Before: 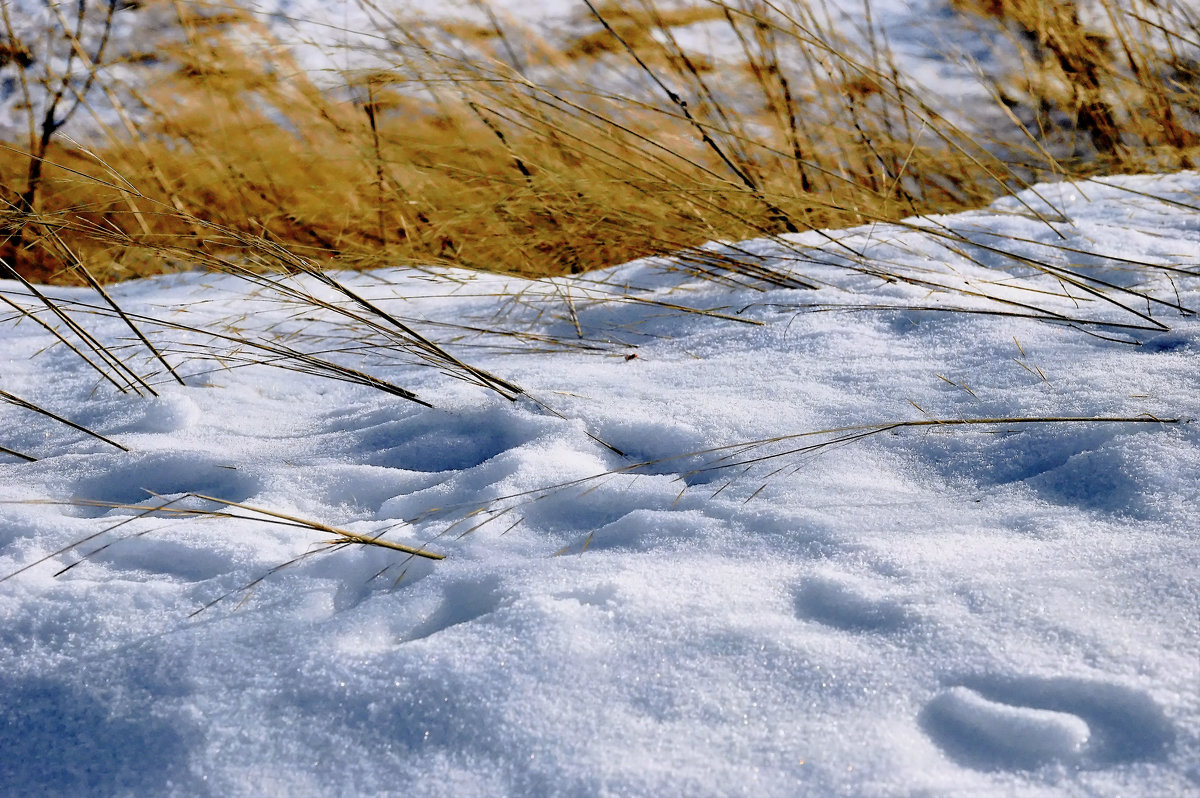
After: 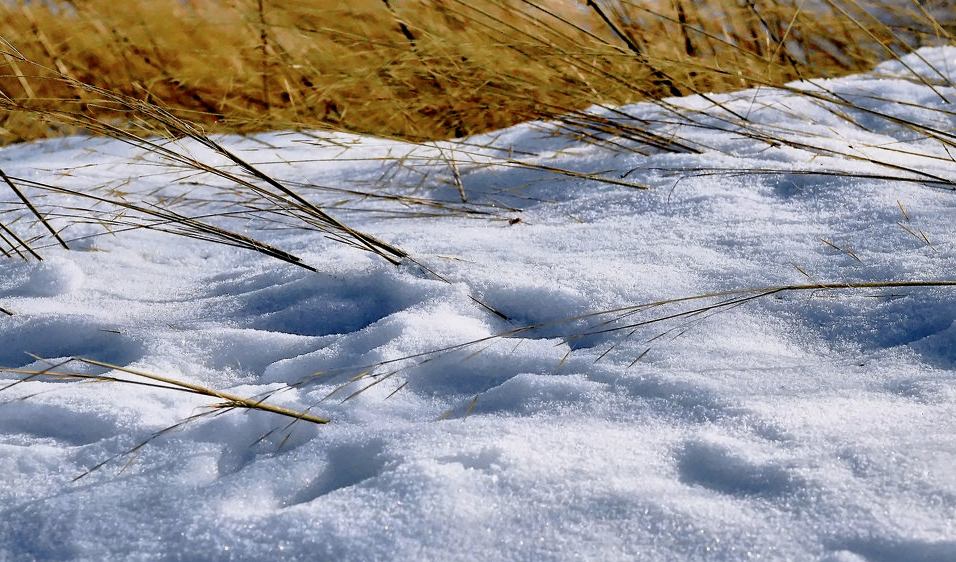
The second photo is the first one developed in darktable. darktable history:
exposure: exposure -0.142 EV, compensate highlight preservation false
local contrast: mode bilateral grid, contrast 20, coarseness 50, detail 132%, midtone range 0.2
crop: left 9.704%, top 17.167%, right 10.614%, bottom 12.373%
